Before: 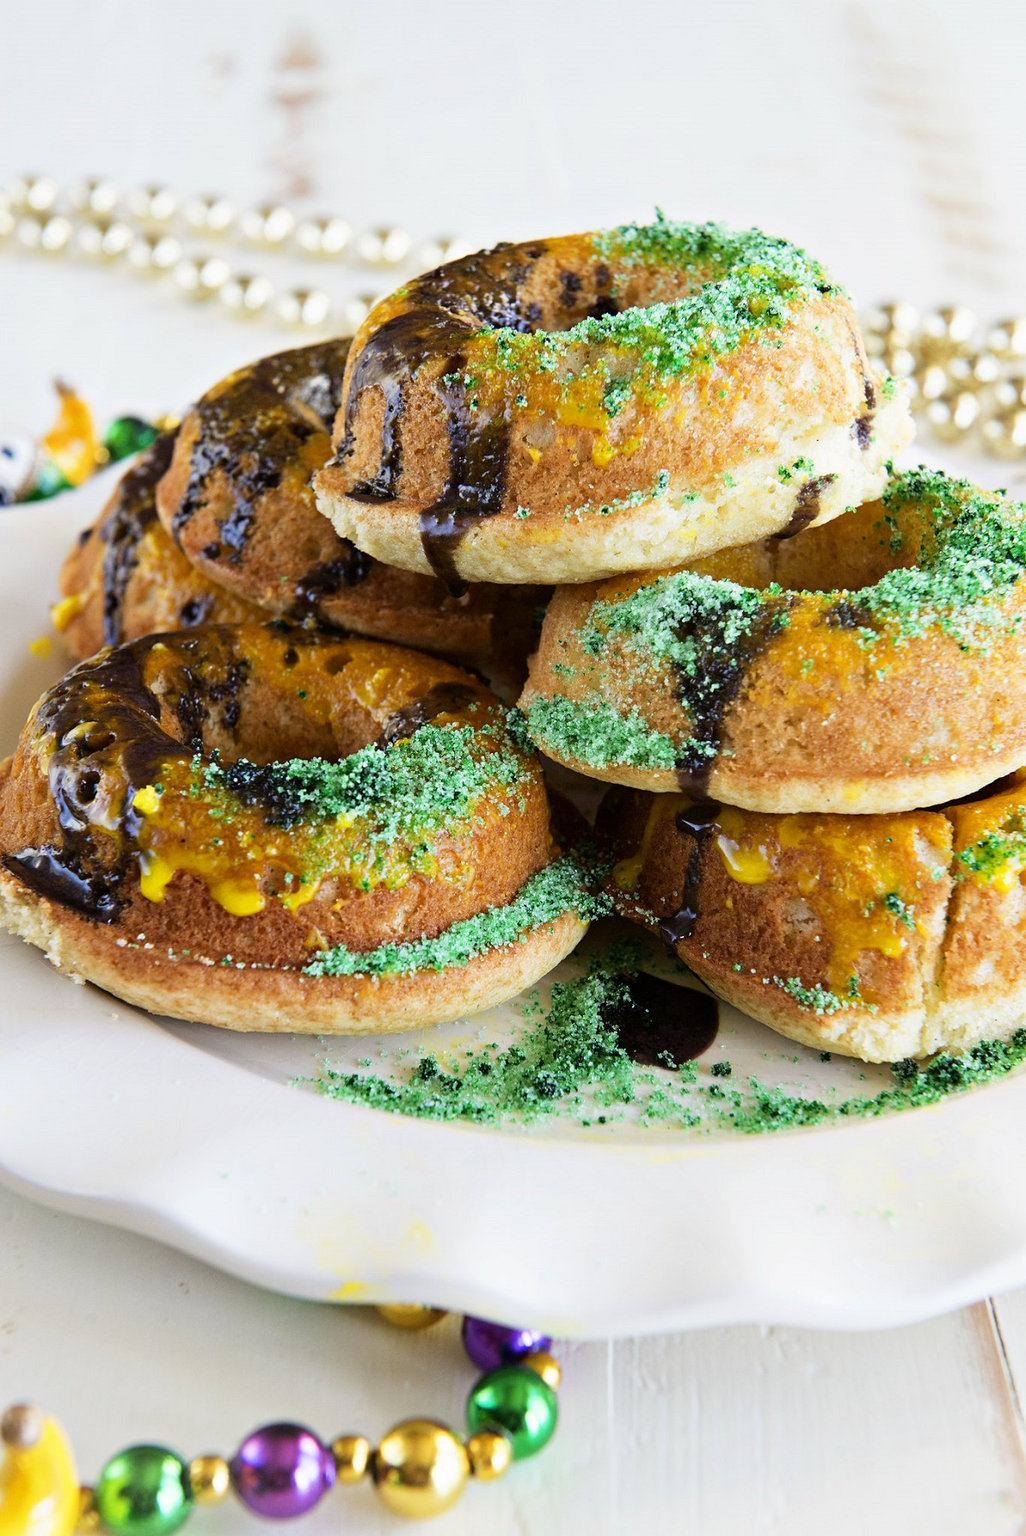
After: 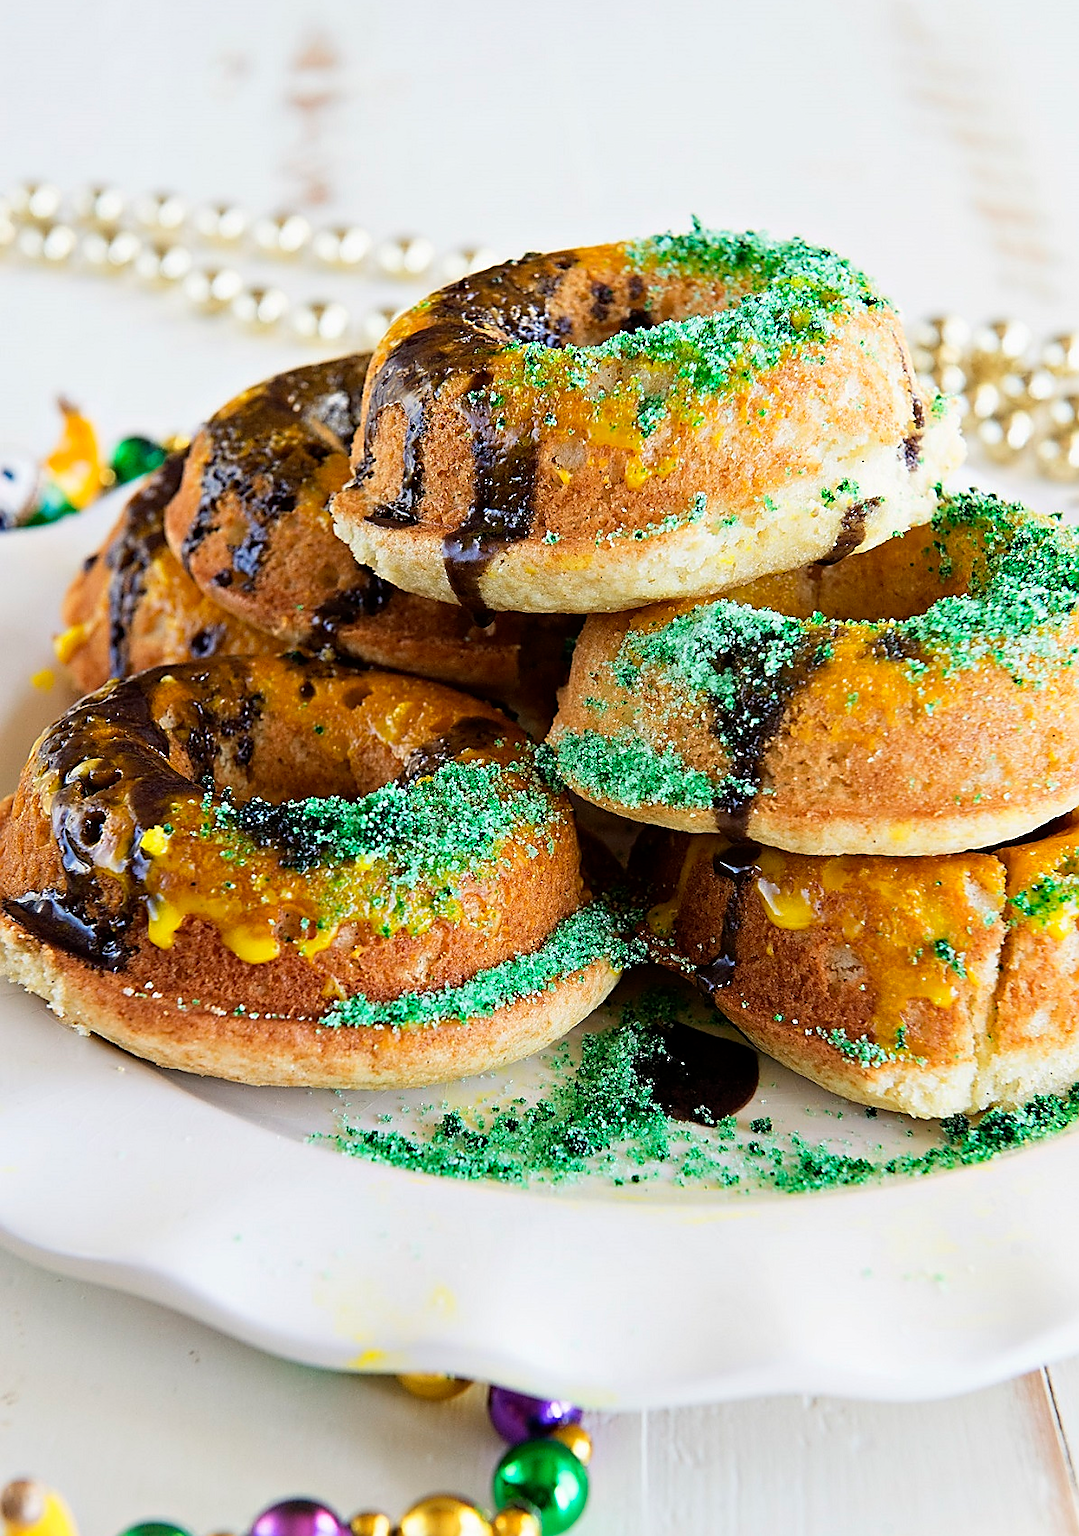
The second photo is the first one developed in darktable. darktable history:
crop: top 0.264%, right 0.255%, bottom 5.005%
sharpen: radius 1.428, amount 1.259, threshold 0.771
